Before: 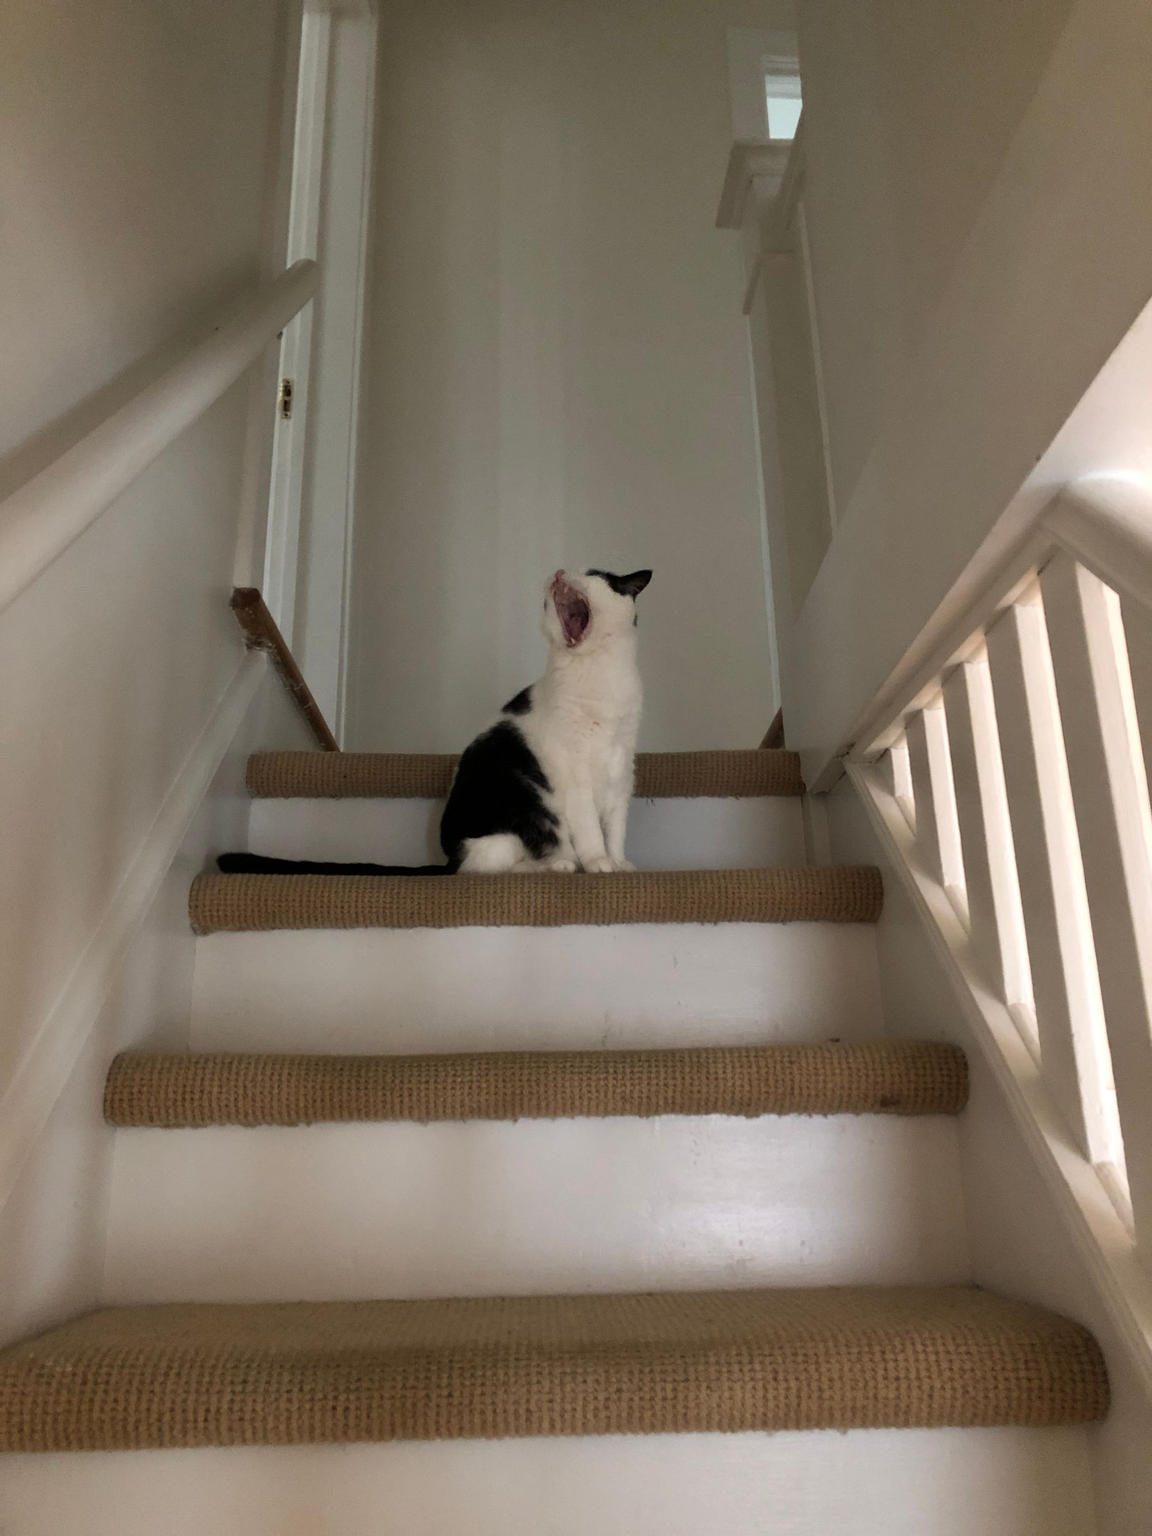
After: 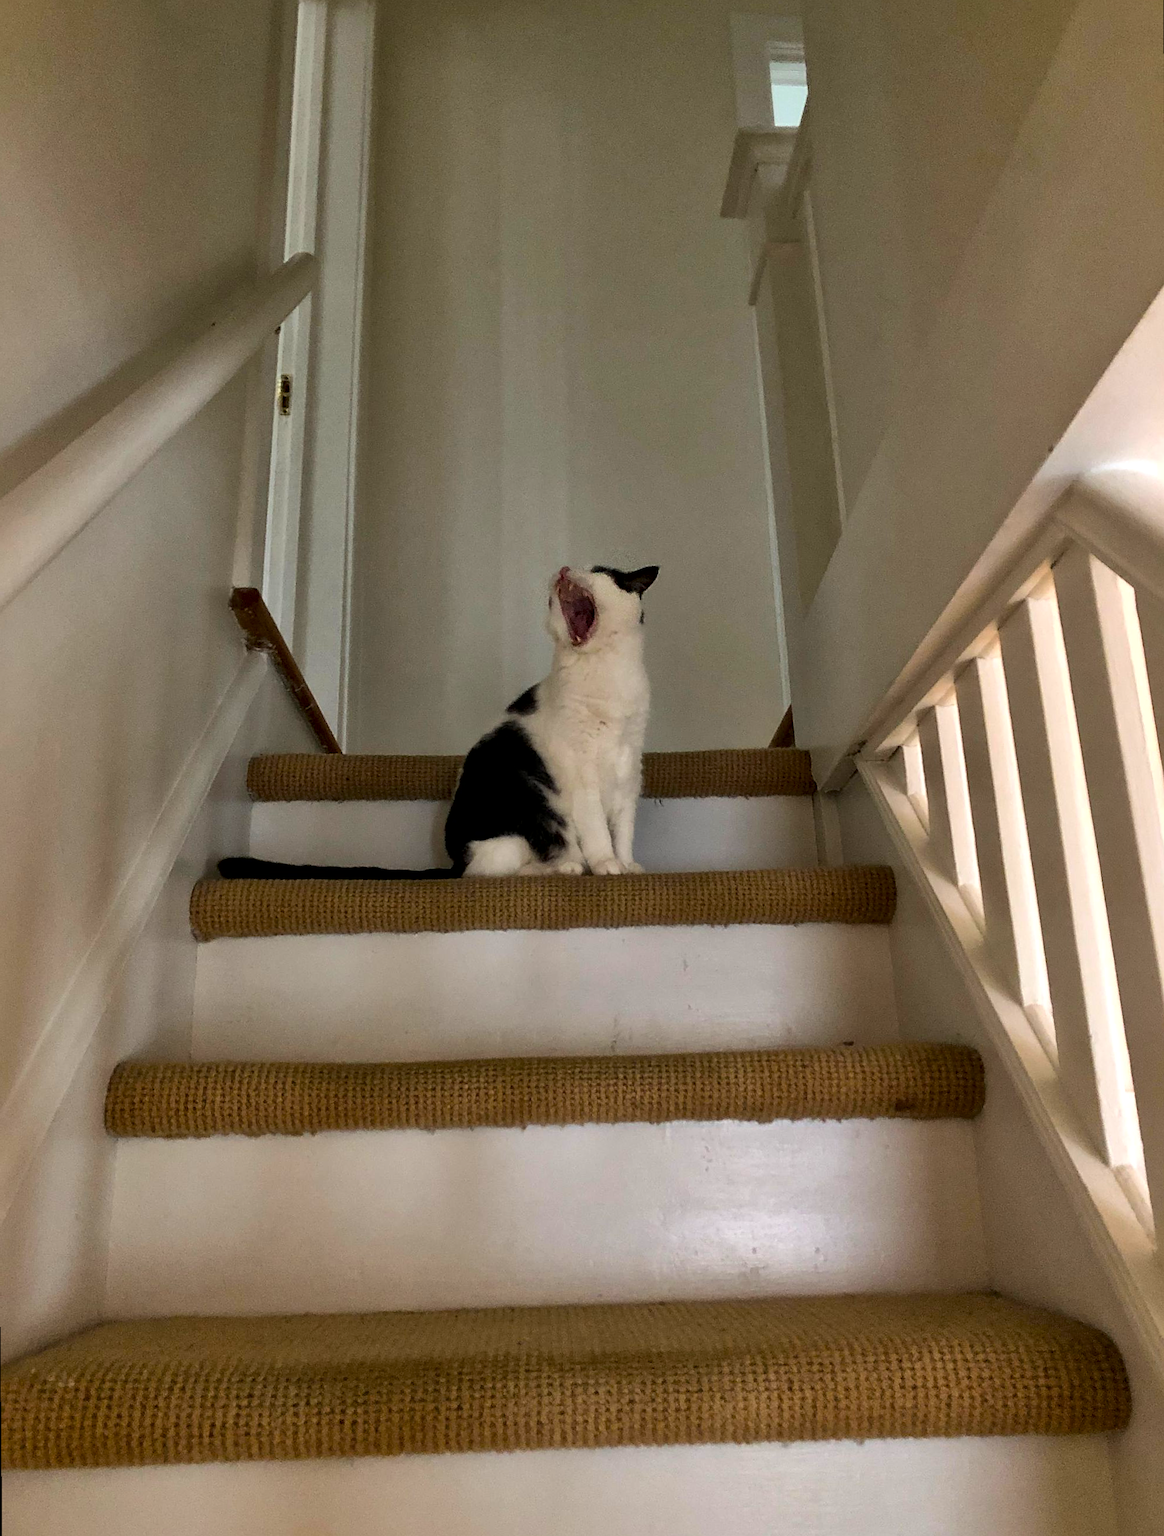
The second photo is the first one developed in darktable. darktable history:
exposure: exposure -0.05 EV
color balance rgb: linear chroma grading › global chroma 15%, perceptual saturation grading › global saturation 30%
local contrast: mode bilateral grid, contrast 20, coarseness 50, detail 161%, midtone range 0.2
sharpen: on, module defaults
rotate and perspective: rotation -0.45°, automatic cropping original format, crop left 0.008, crop right 0.992, crop top 0.012, crop bottom 0.988
